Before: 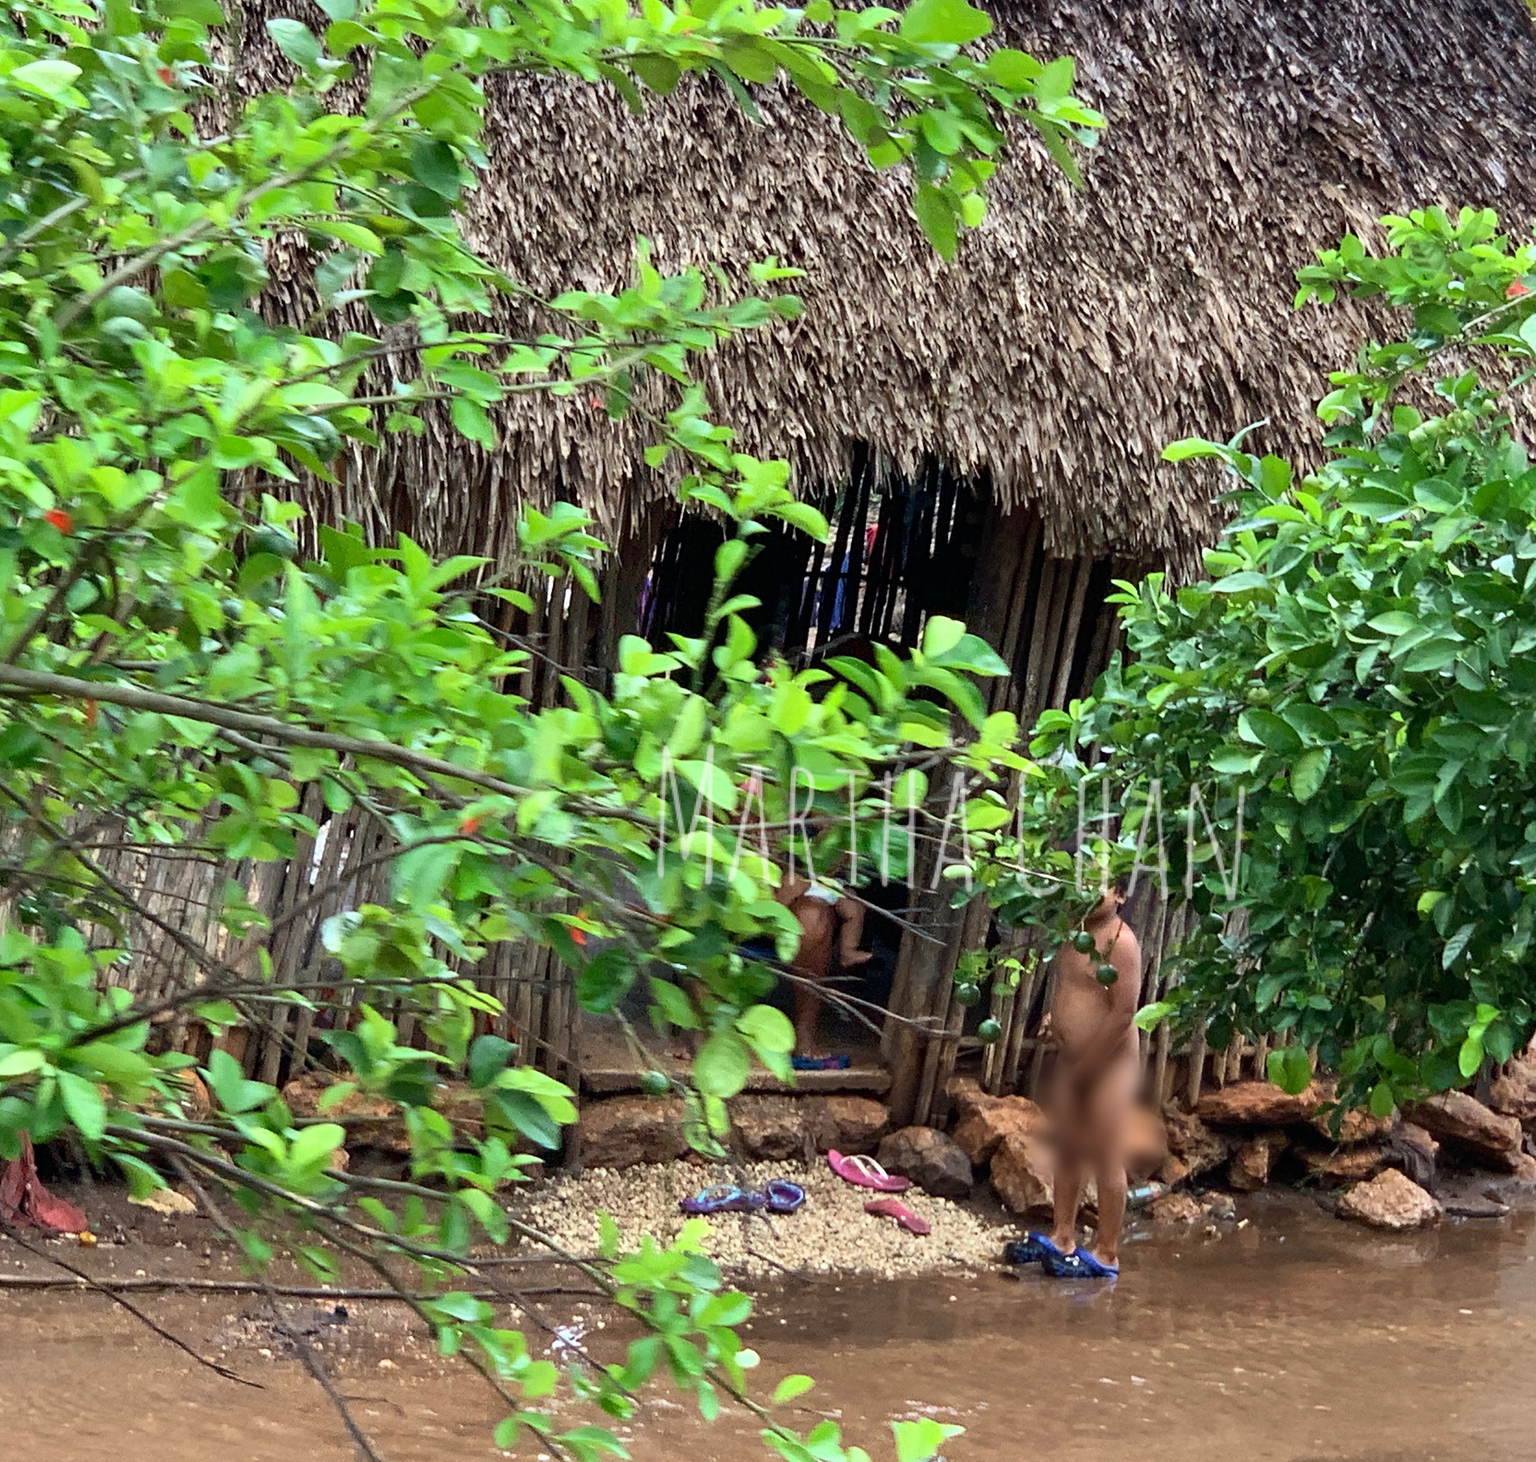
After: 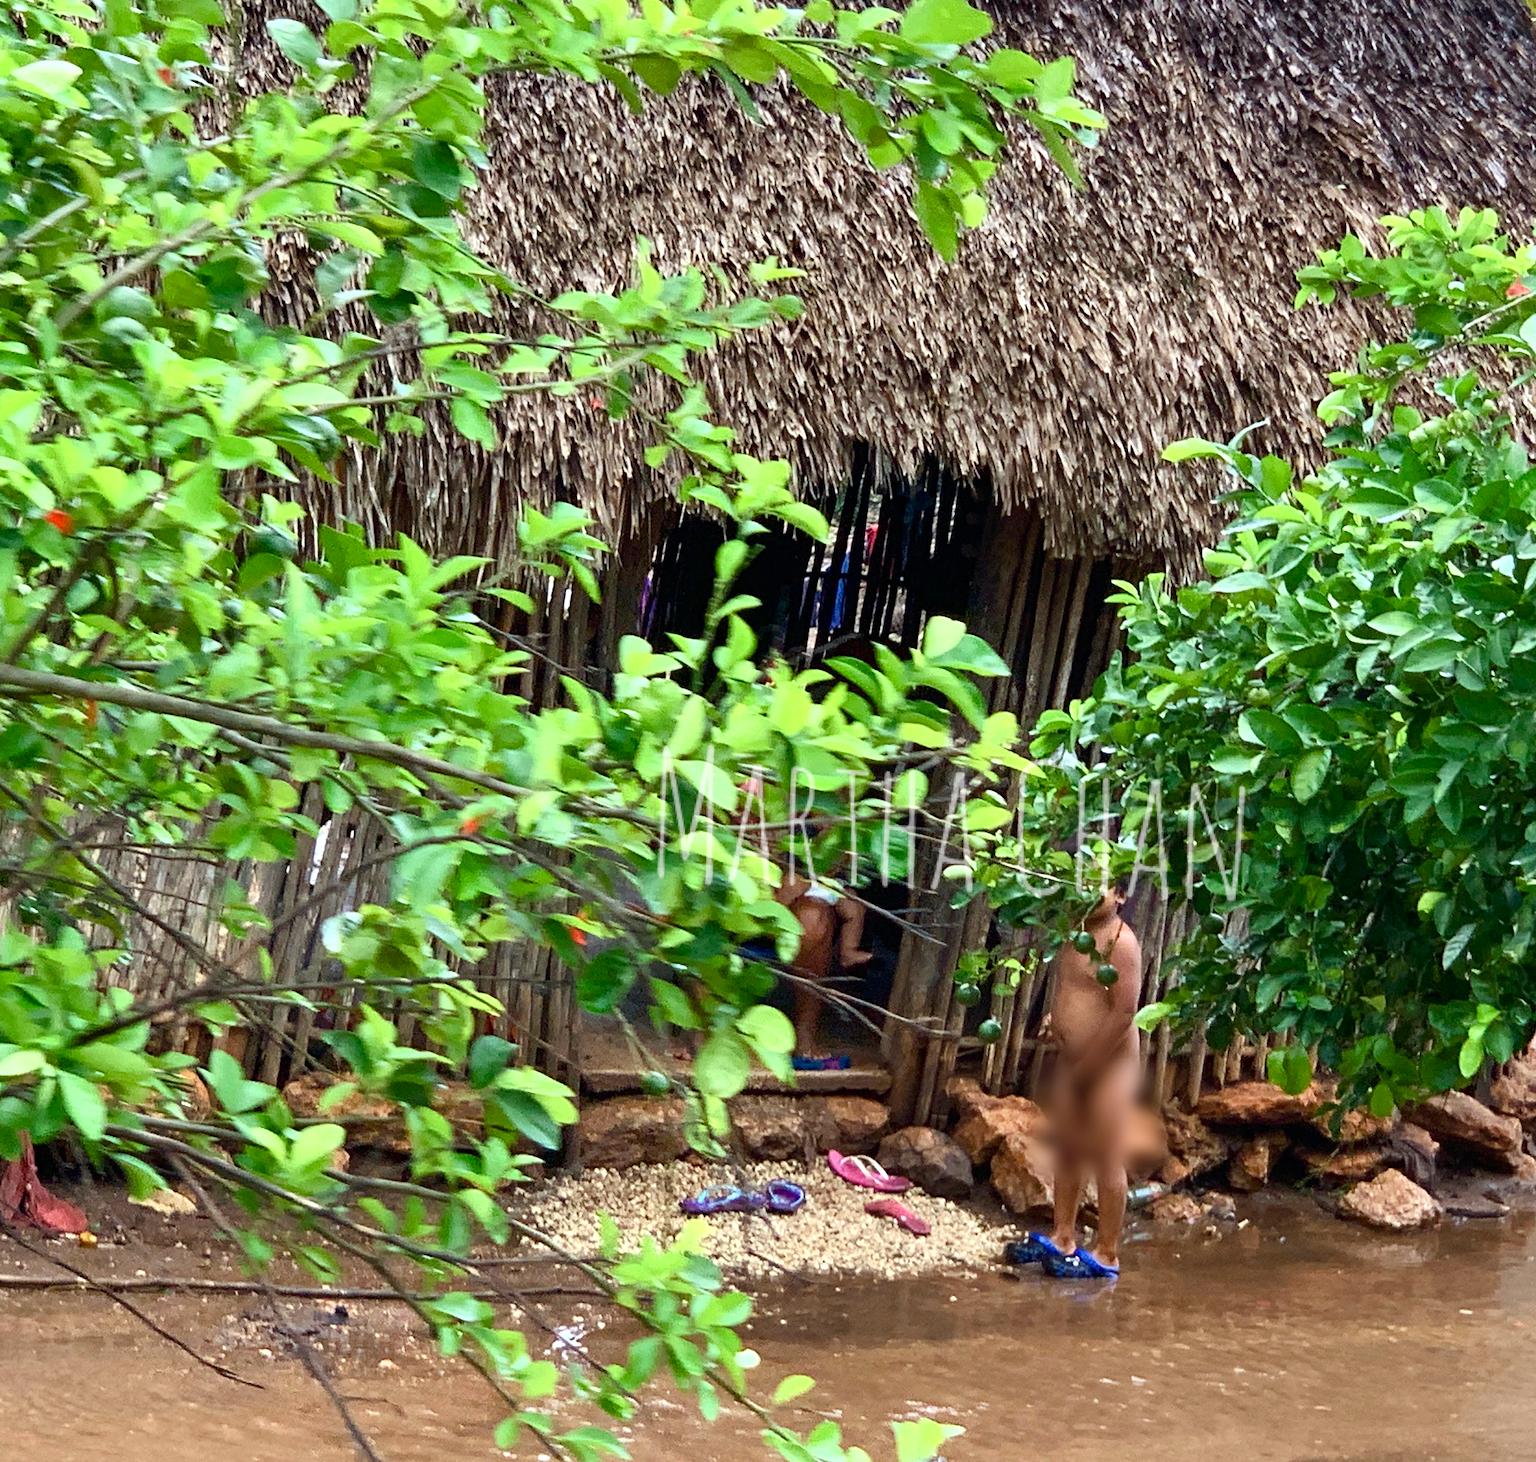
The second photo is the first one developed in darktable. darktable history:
color balance rgb: linear chroma grading › shadows 32%, linear chroma grading › global chroma -2%, linear chroma grading › mid-tones 4%, perceptual saturation grading › global saturation -2%, perceptual saturation grading › highlights -8%, perceptual saturation grading › mid-tones 8%, perceptual saturation grading › shadows 4%, perceptual brilliance grading › highlights 8%, perceptual brilliance grading › mid-tones 4%, perceptual brilliance grading › shadows 2%, global vibrance 16%, saturation formula JzAzBz (2021)
tone equalizer: on, module defaults
